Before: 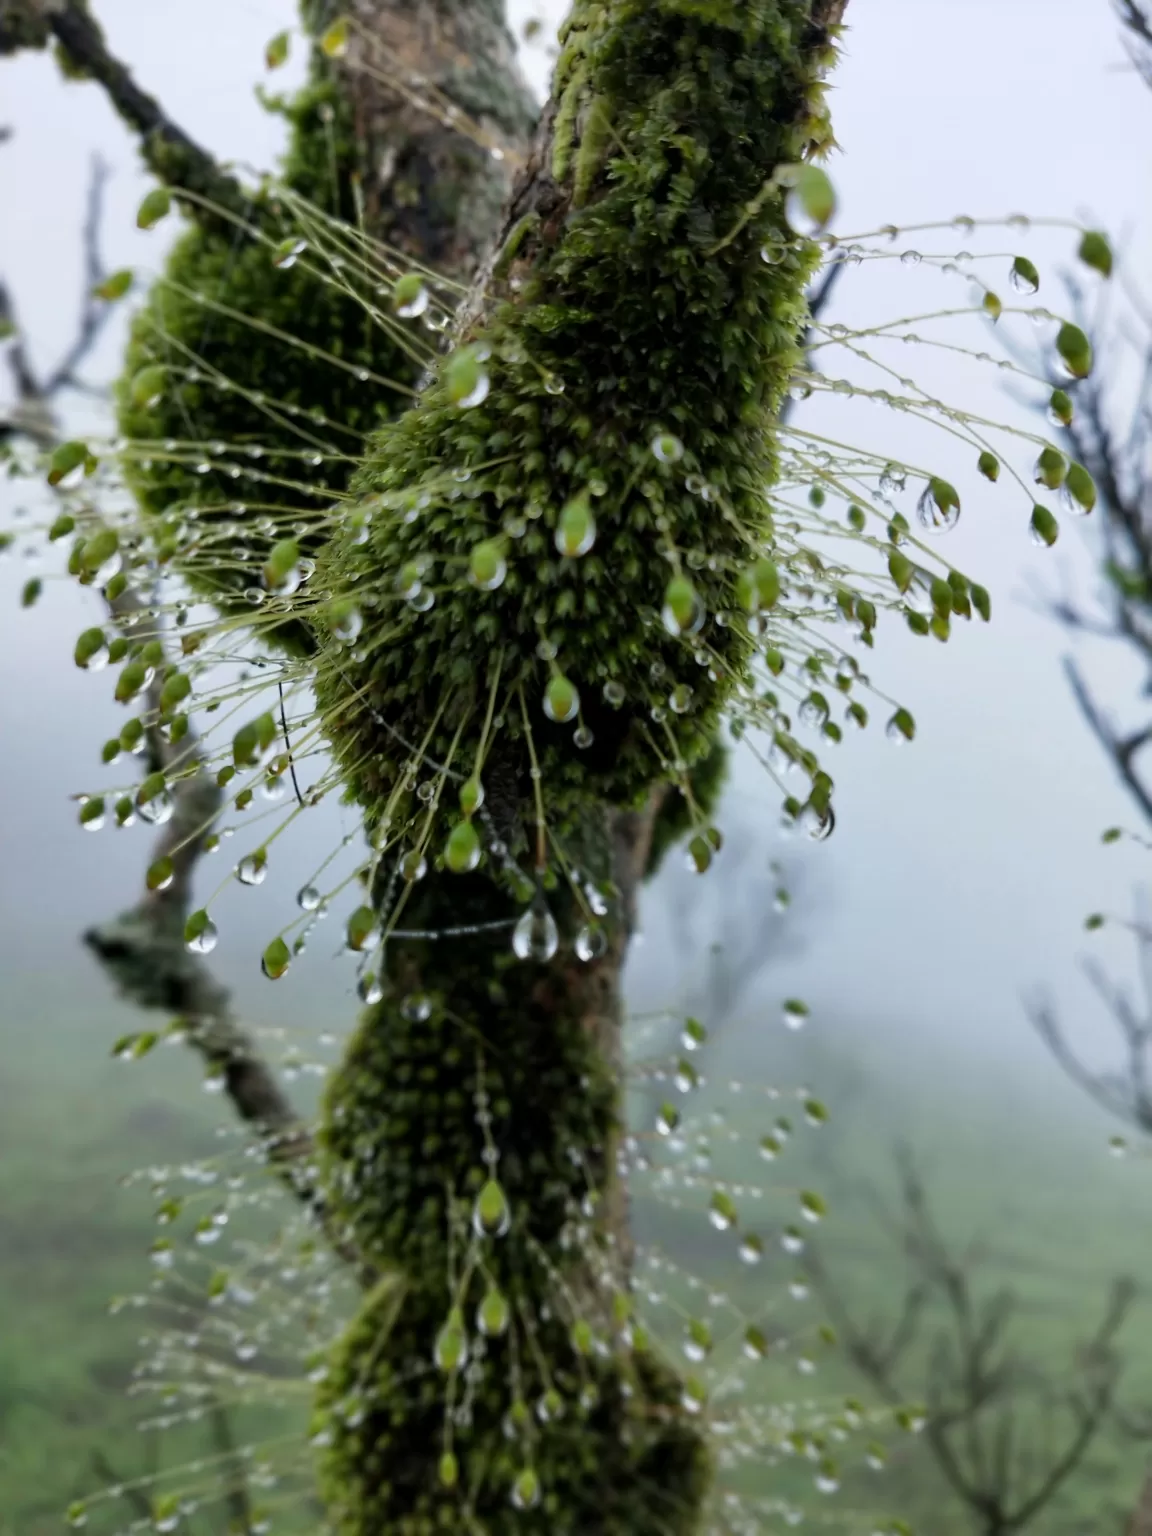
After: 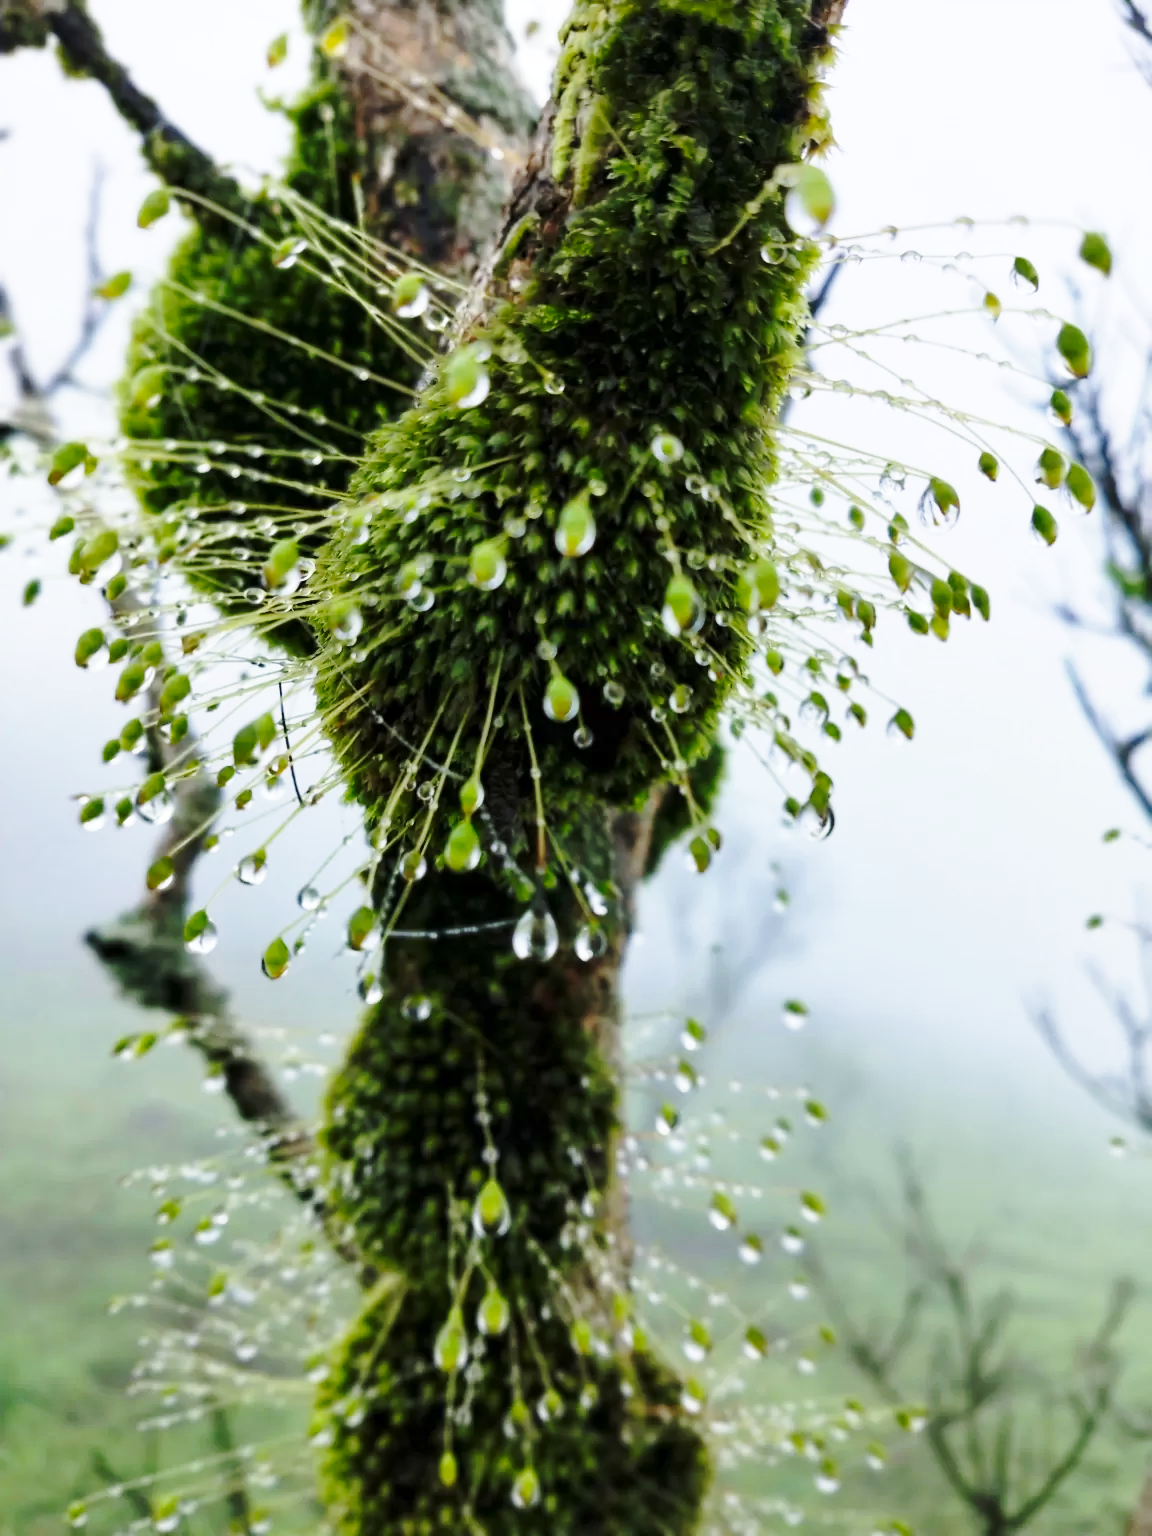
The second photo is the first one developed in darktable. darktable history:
levels: levels [0, 0.478, 1]
base curve: curves: ch0 [(0, 0) (0.036, 0.037) (0.121, 0.228) (0.46, 0.76) (0.859, 0.983) (1, 1)], preserve colors none
